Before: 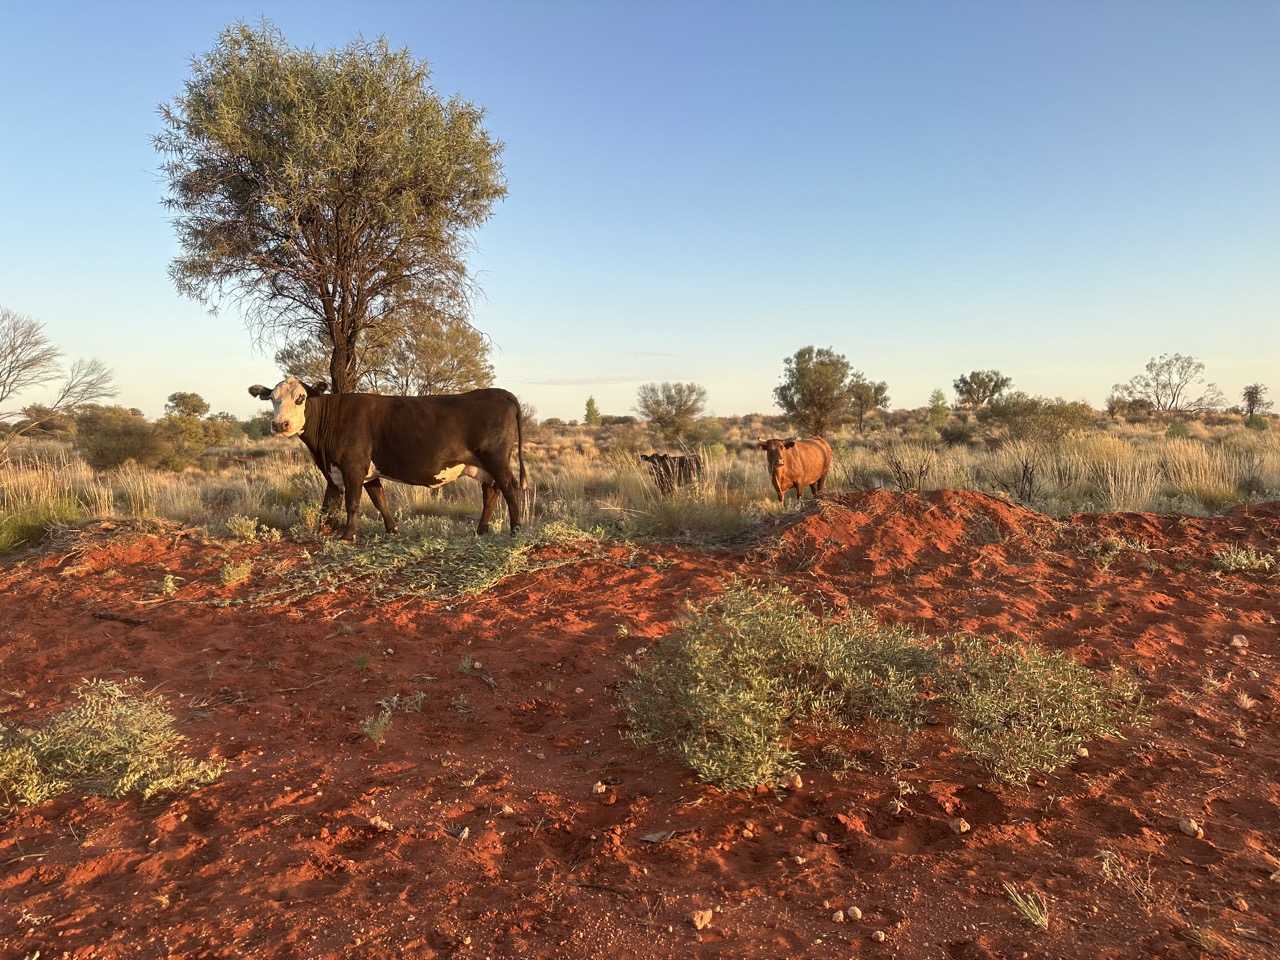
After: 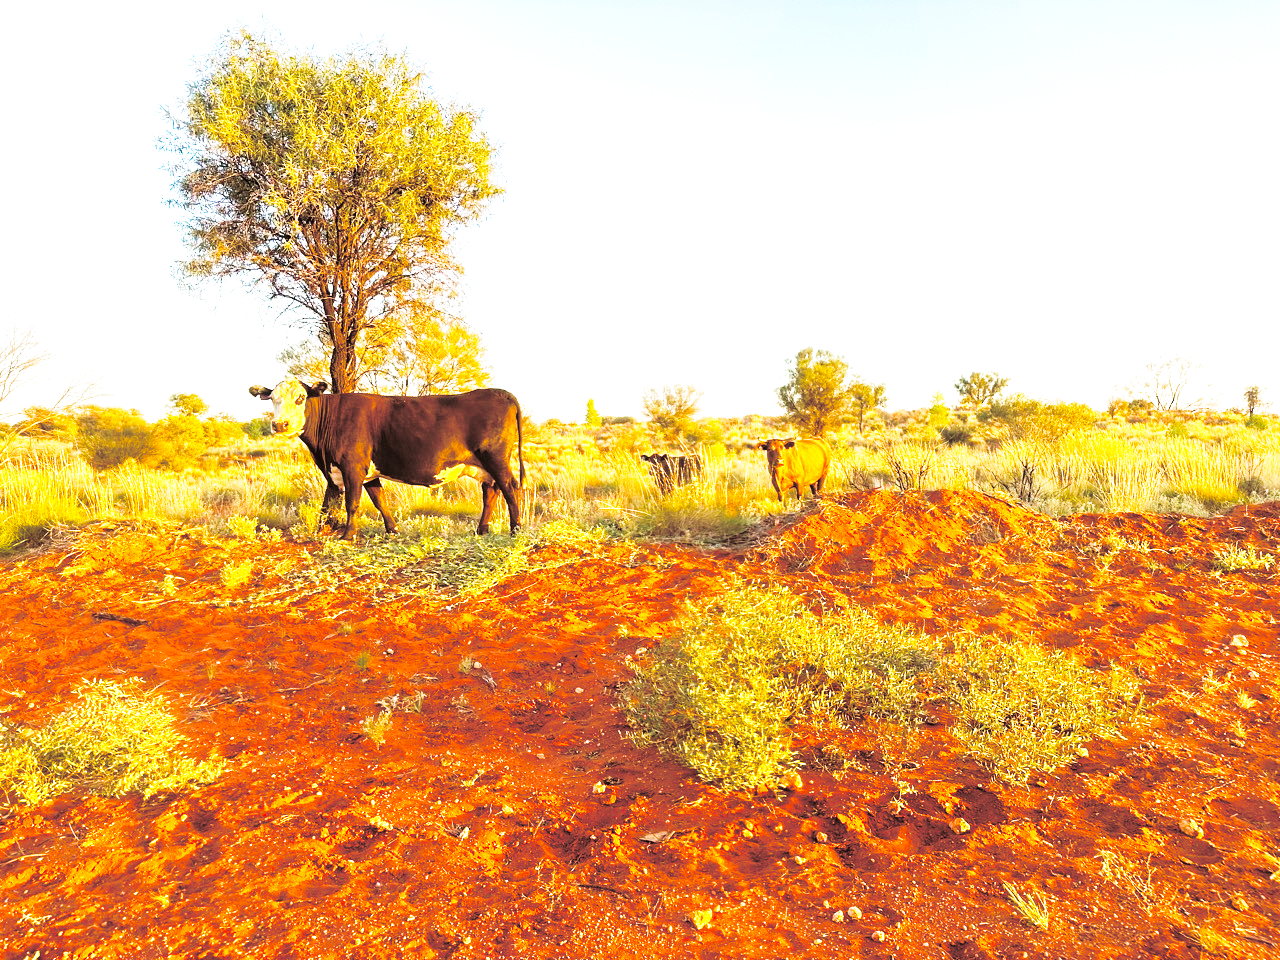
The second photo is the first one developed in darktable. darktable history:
split-toning: shadows › hue 36°, shadows › saturation 0.05, highlights › hue 10.8°, highlights › saturation 0.15, compress 40%
white balance: red 0.978, blue 0.999
base curve: curves: ch0 [(0, 0) (0.04, 0.03) (0.133, 0.232) (0.448, 0.748) (0.843, 0.968) (1, 1)], preserve colors none
color balance rgb: linear chroma grading › global chroma 15%, perceptual saturation grading › global saturation 30%
exposure: black level correction 0.001, exposure 1.398 EV, compensate exposure bias true, compensate highlight preservation false
